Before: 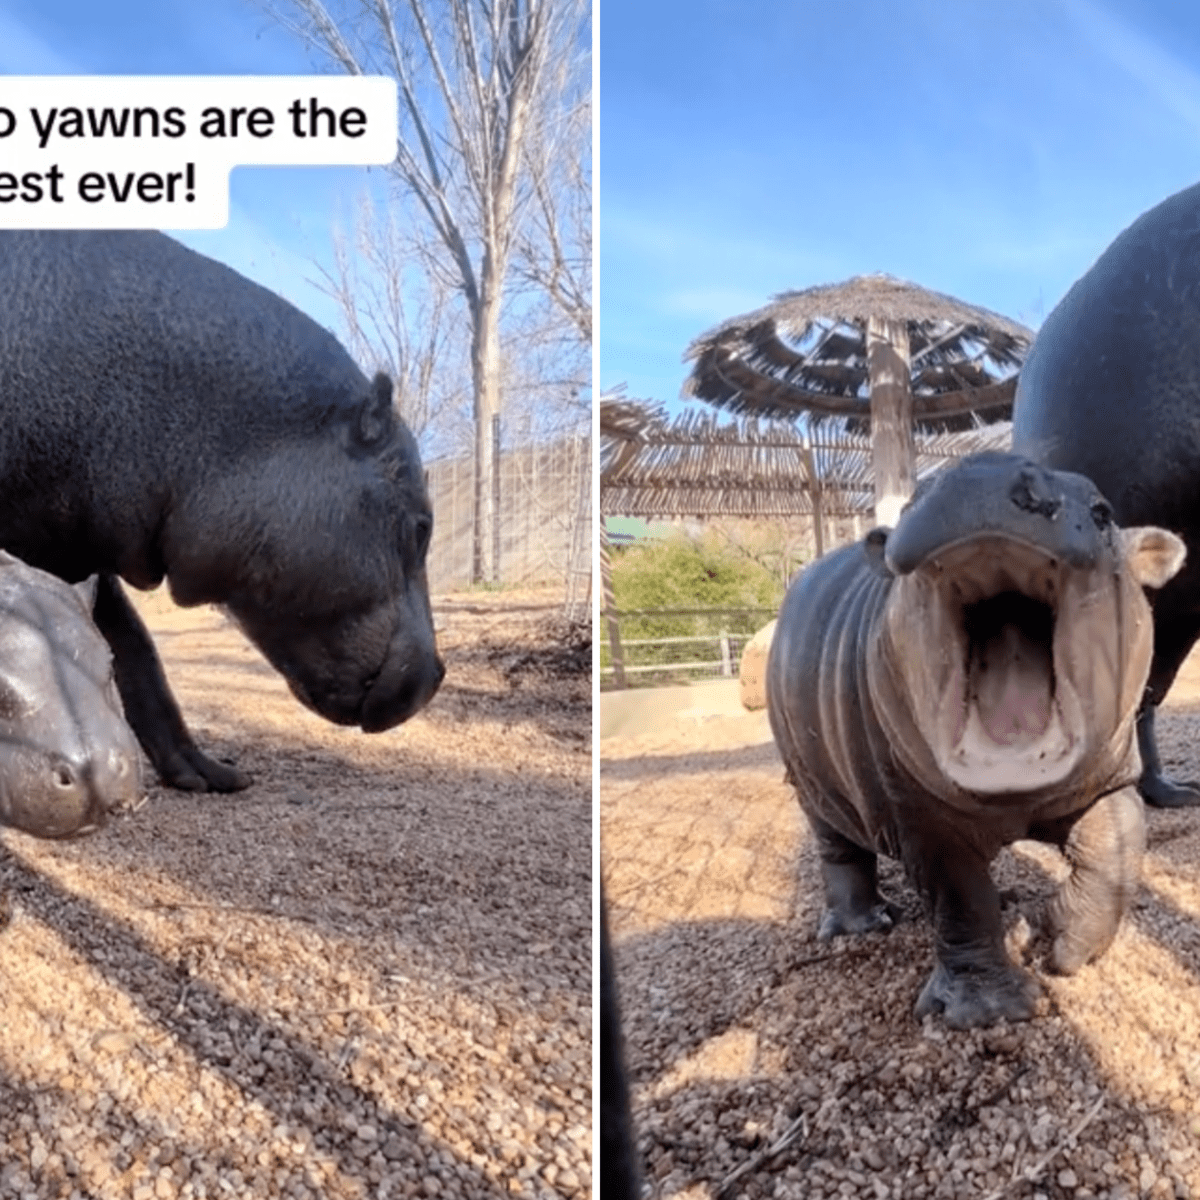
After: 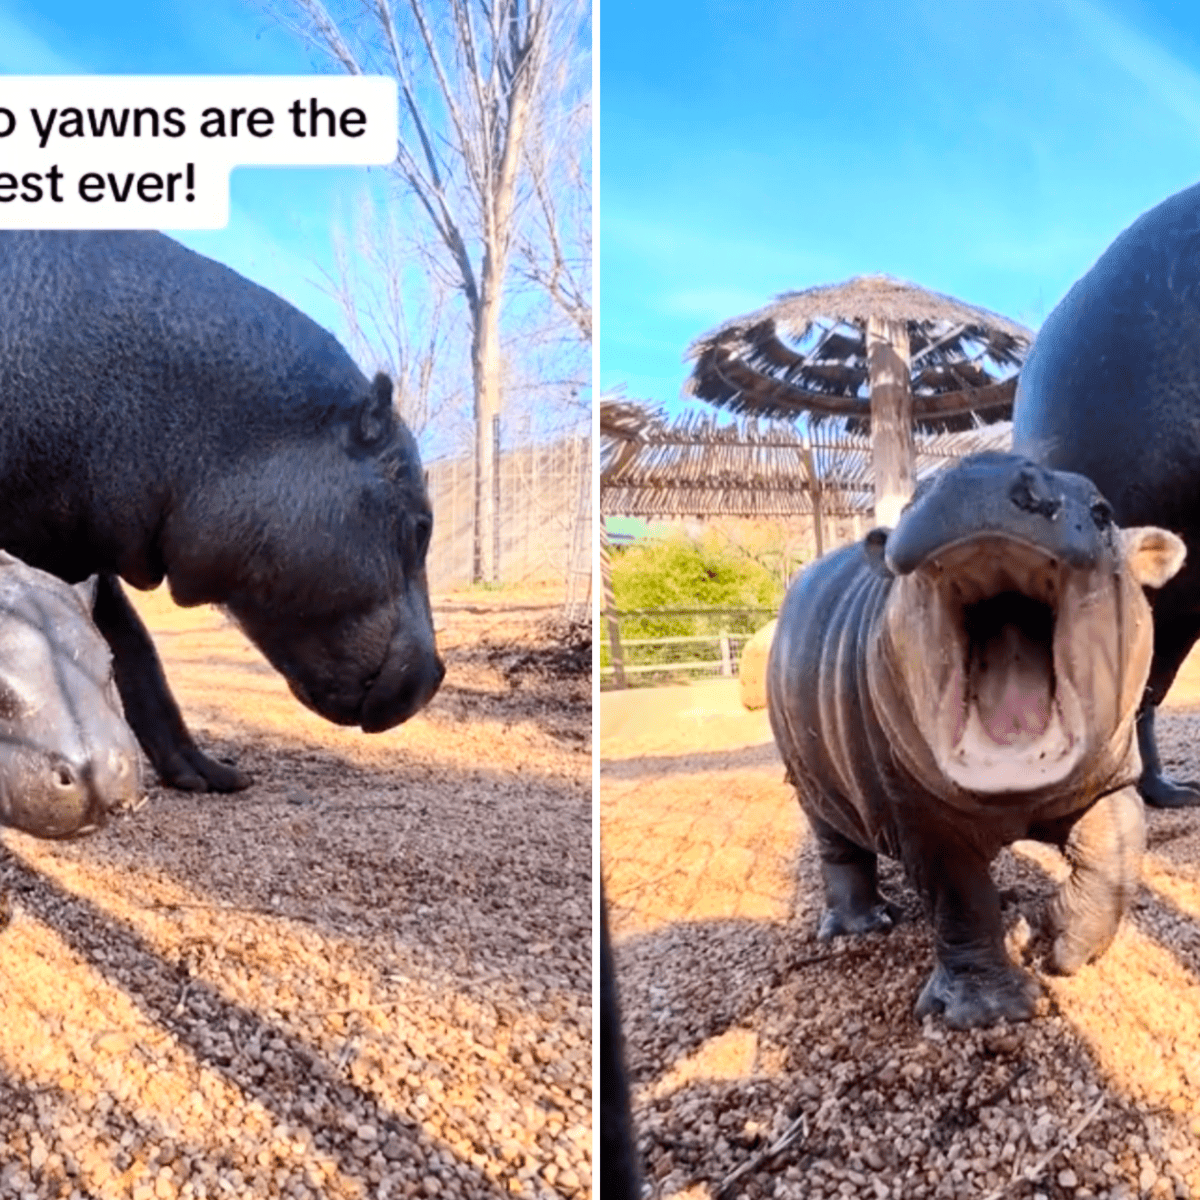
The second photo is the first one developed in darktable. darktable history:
color balance rgb: perceptual saturation grading › global saturation 30%
contrast brightness saturation: contrast 0.23, brightness 0.1, saturation 0.29
